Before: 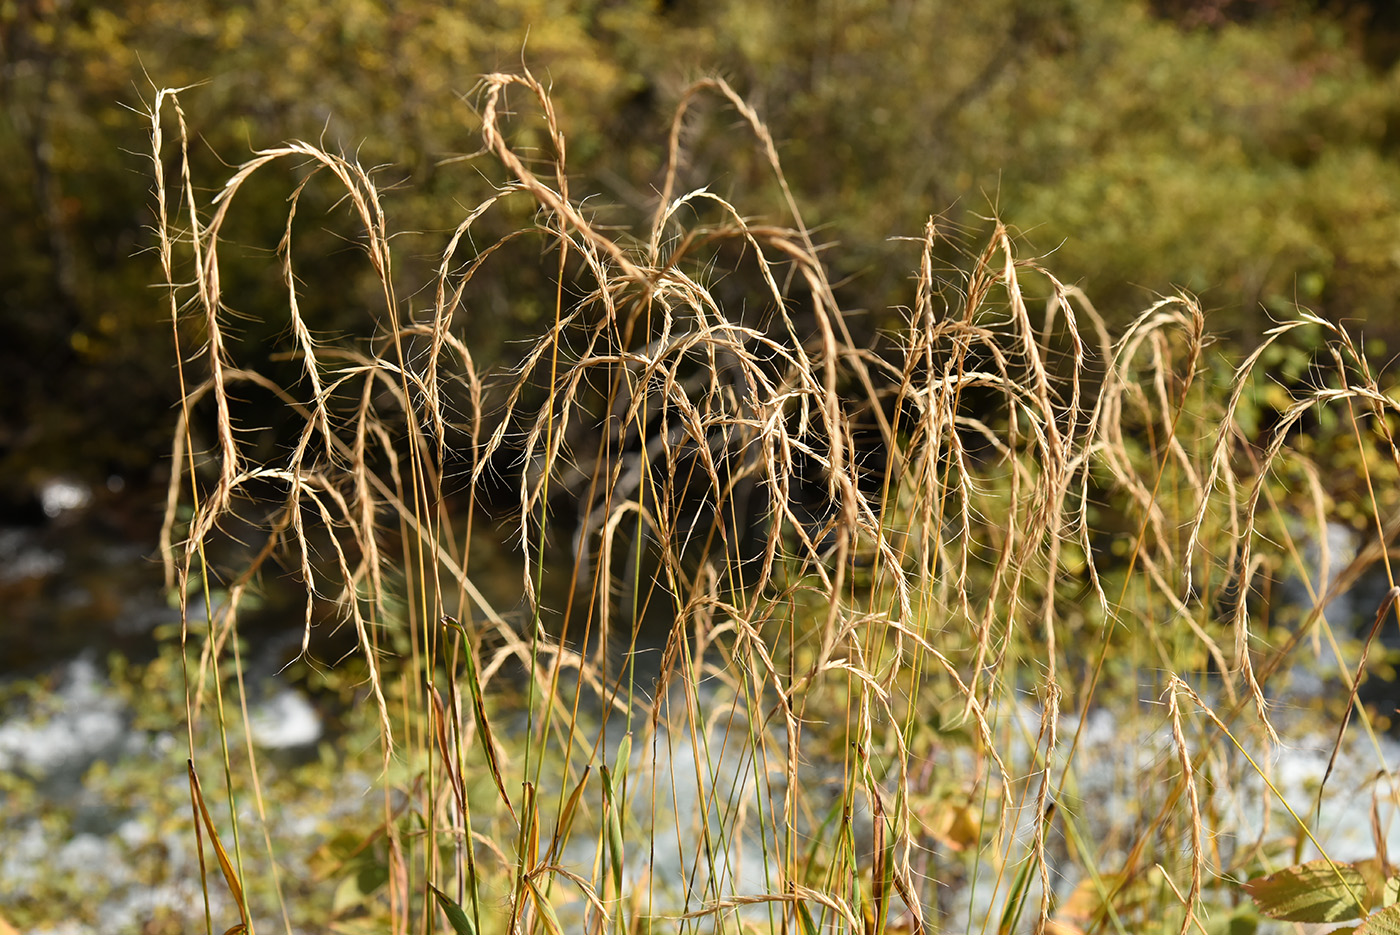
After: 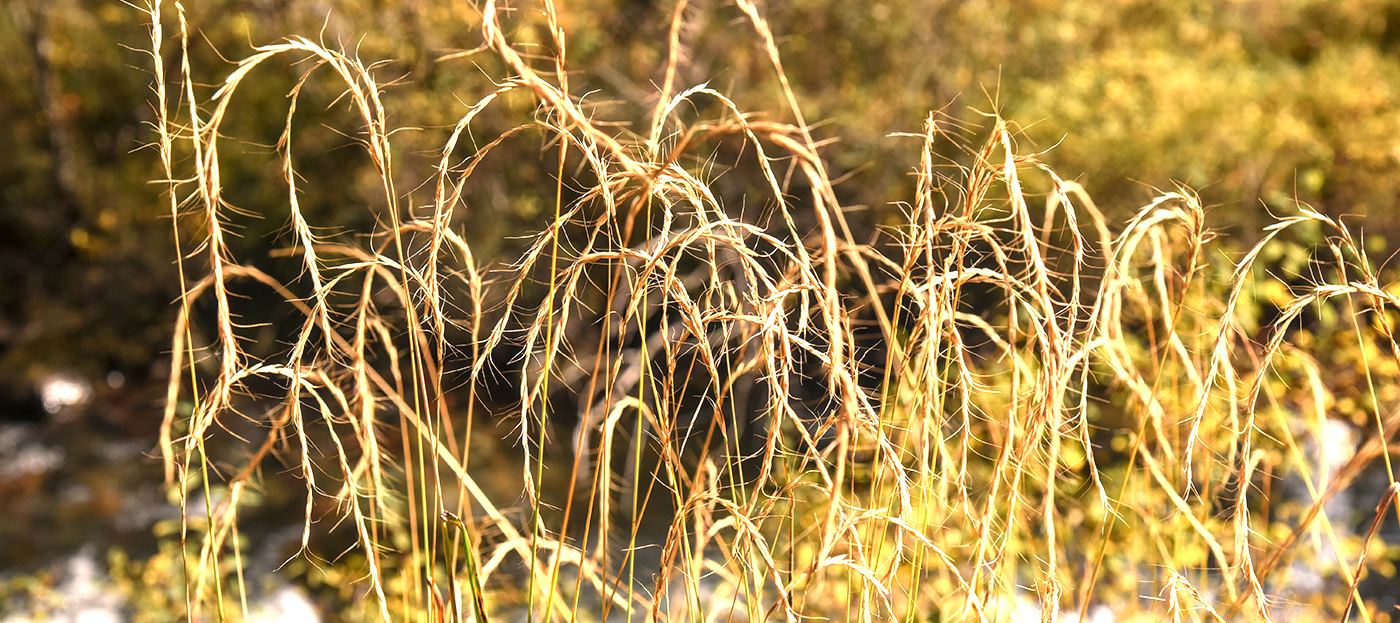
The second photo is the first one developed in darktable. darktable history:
crop: top 11.166%, bottom 22.168%
local contrast: on, module defaults
white balance: red 1.127, blue 0.943
exposure: black level correction 0, exposure 1.1 EV, compensate exposure bias true, compensate highlight preservation false
